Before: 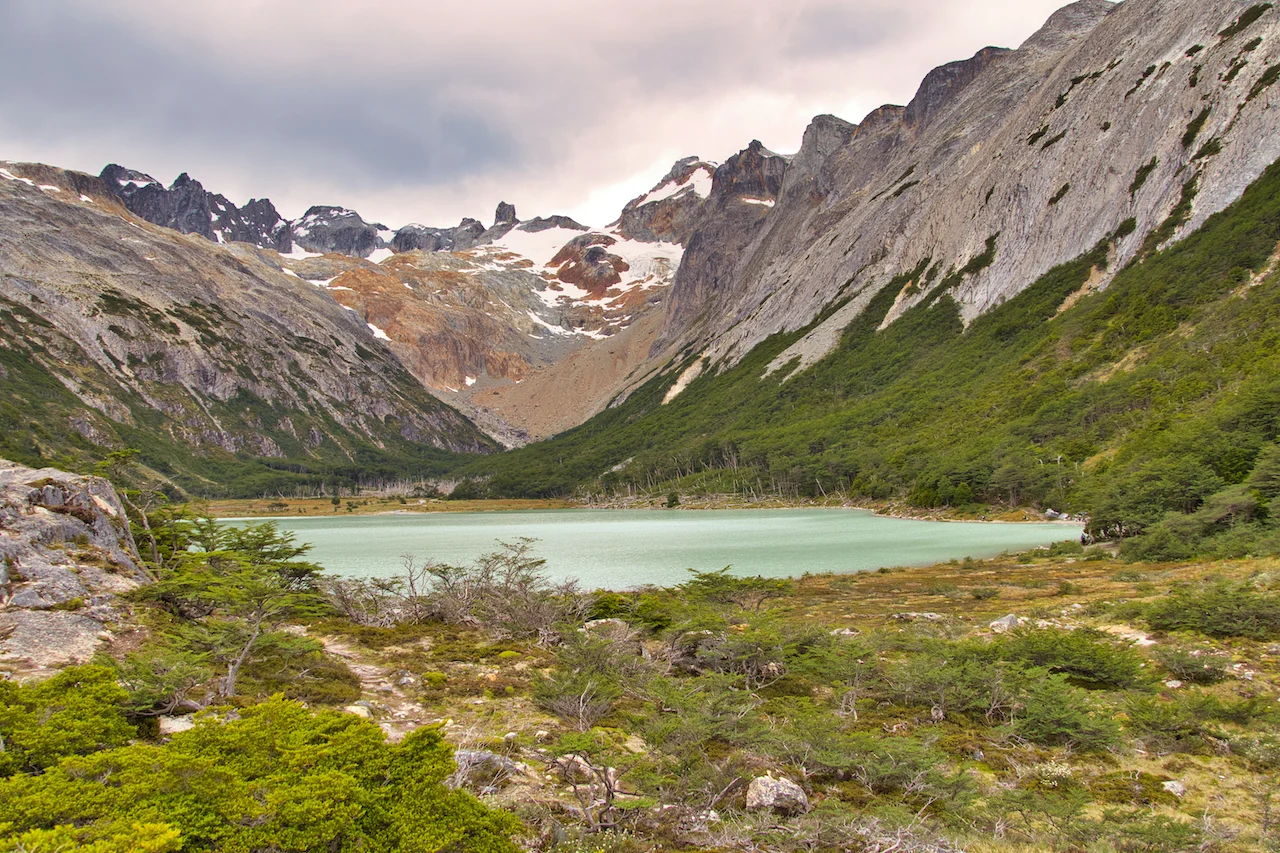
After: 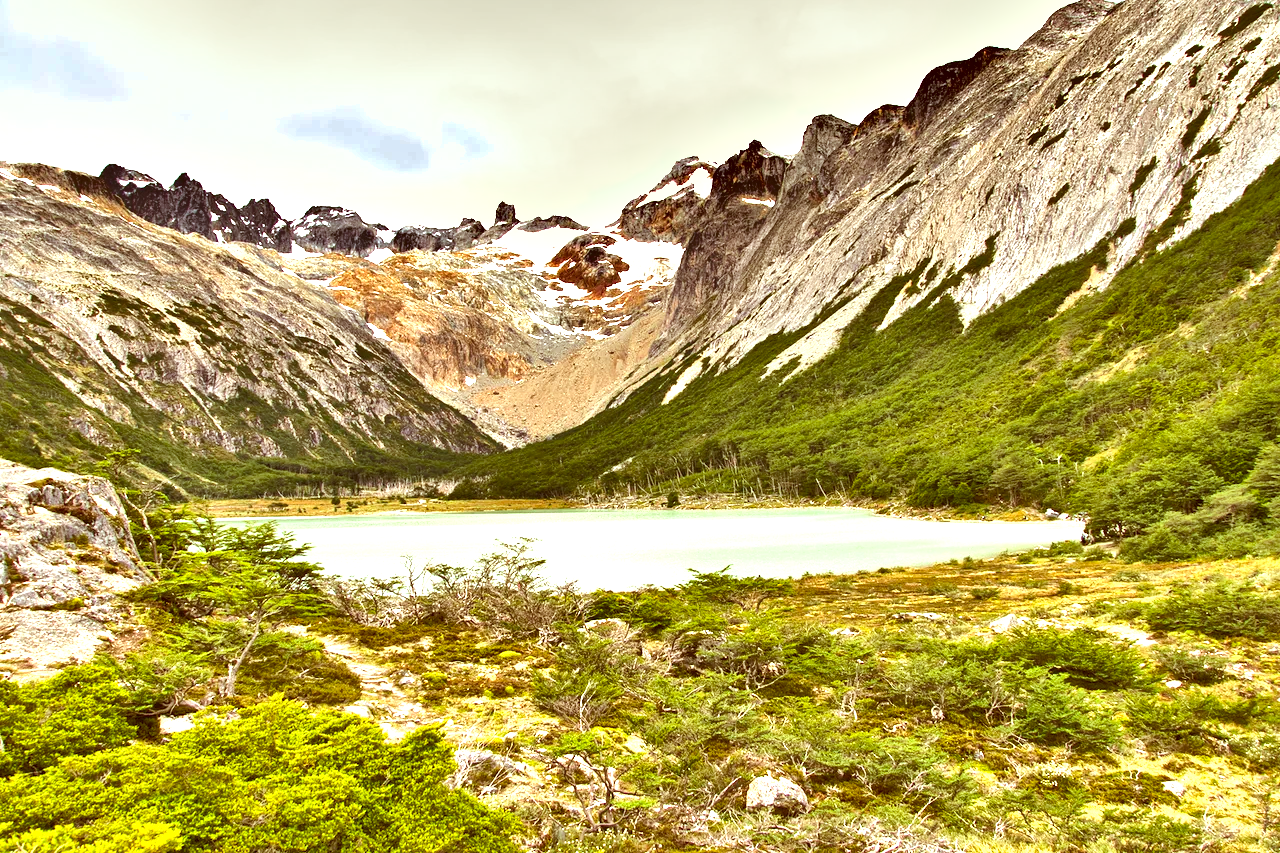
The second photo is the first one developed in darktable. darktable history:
local contrast: mode bilateral grid, contrast 20, coarseness 50, detail 171%, midtone range 0.2
shadows and highlights: soften with gaussian
color correction: highlights a* -5.94, highlights b* 9.48, shadows a* 10.12, shadows b* 23.94
exposure: black level correction 0, exposure 1.3 EV, compensate exposure bias true, compensate highlight preservation false
